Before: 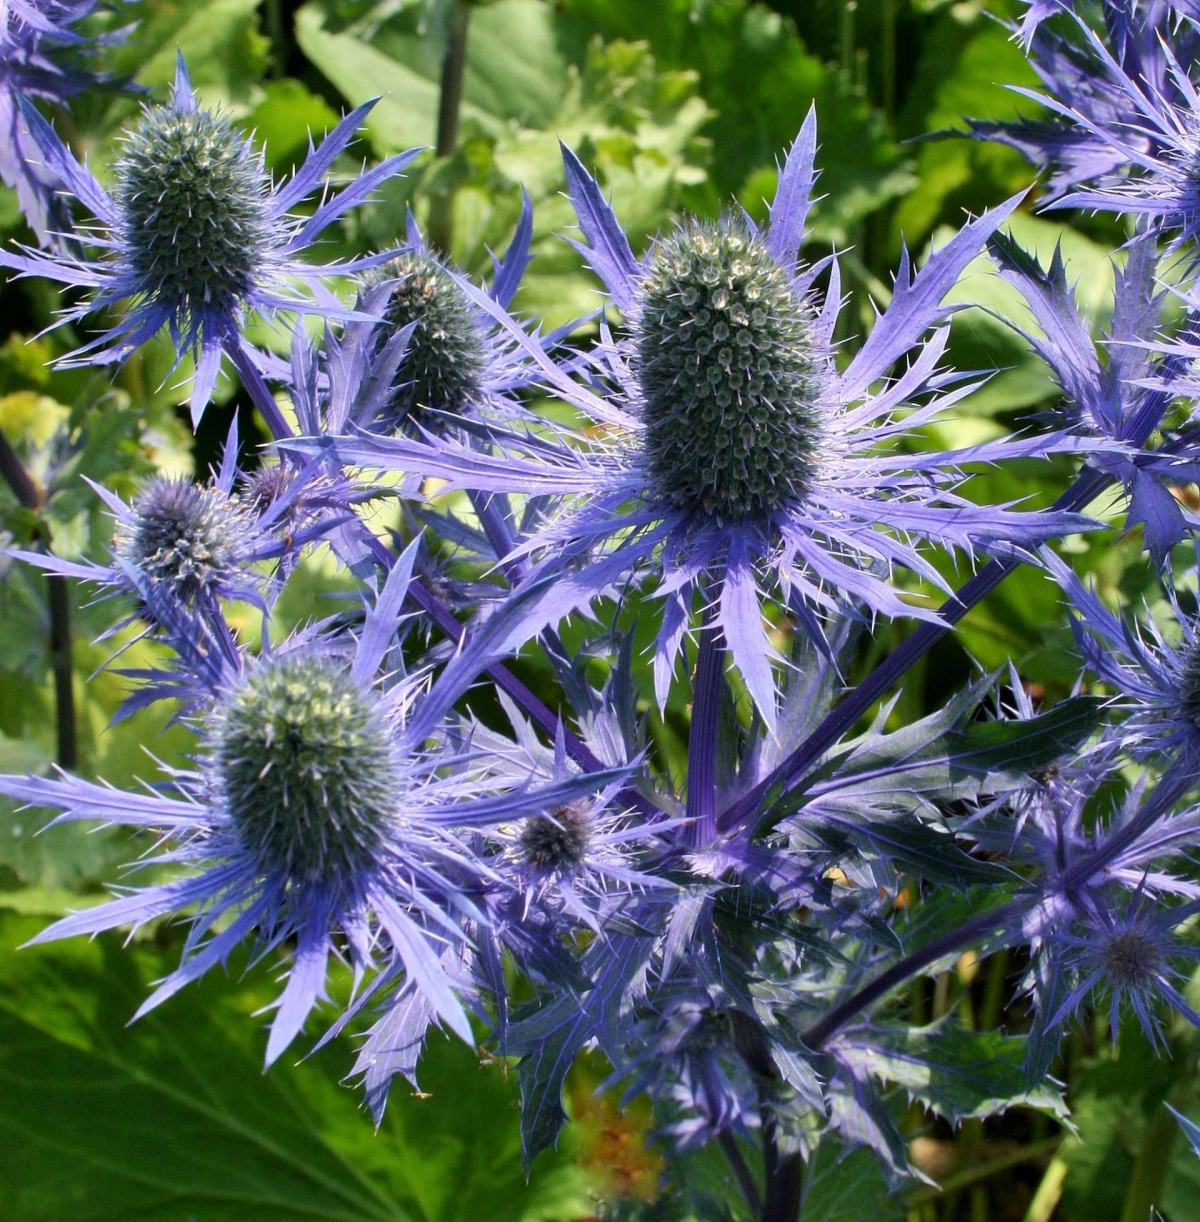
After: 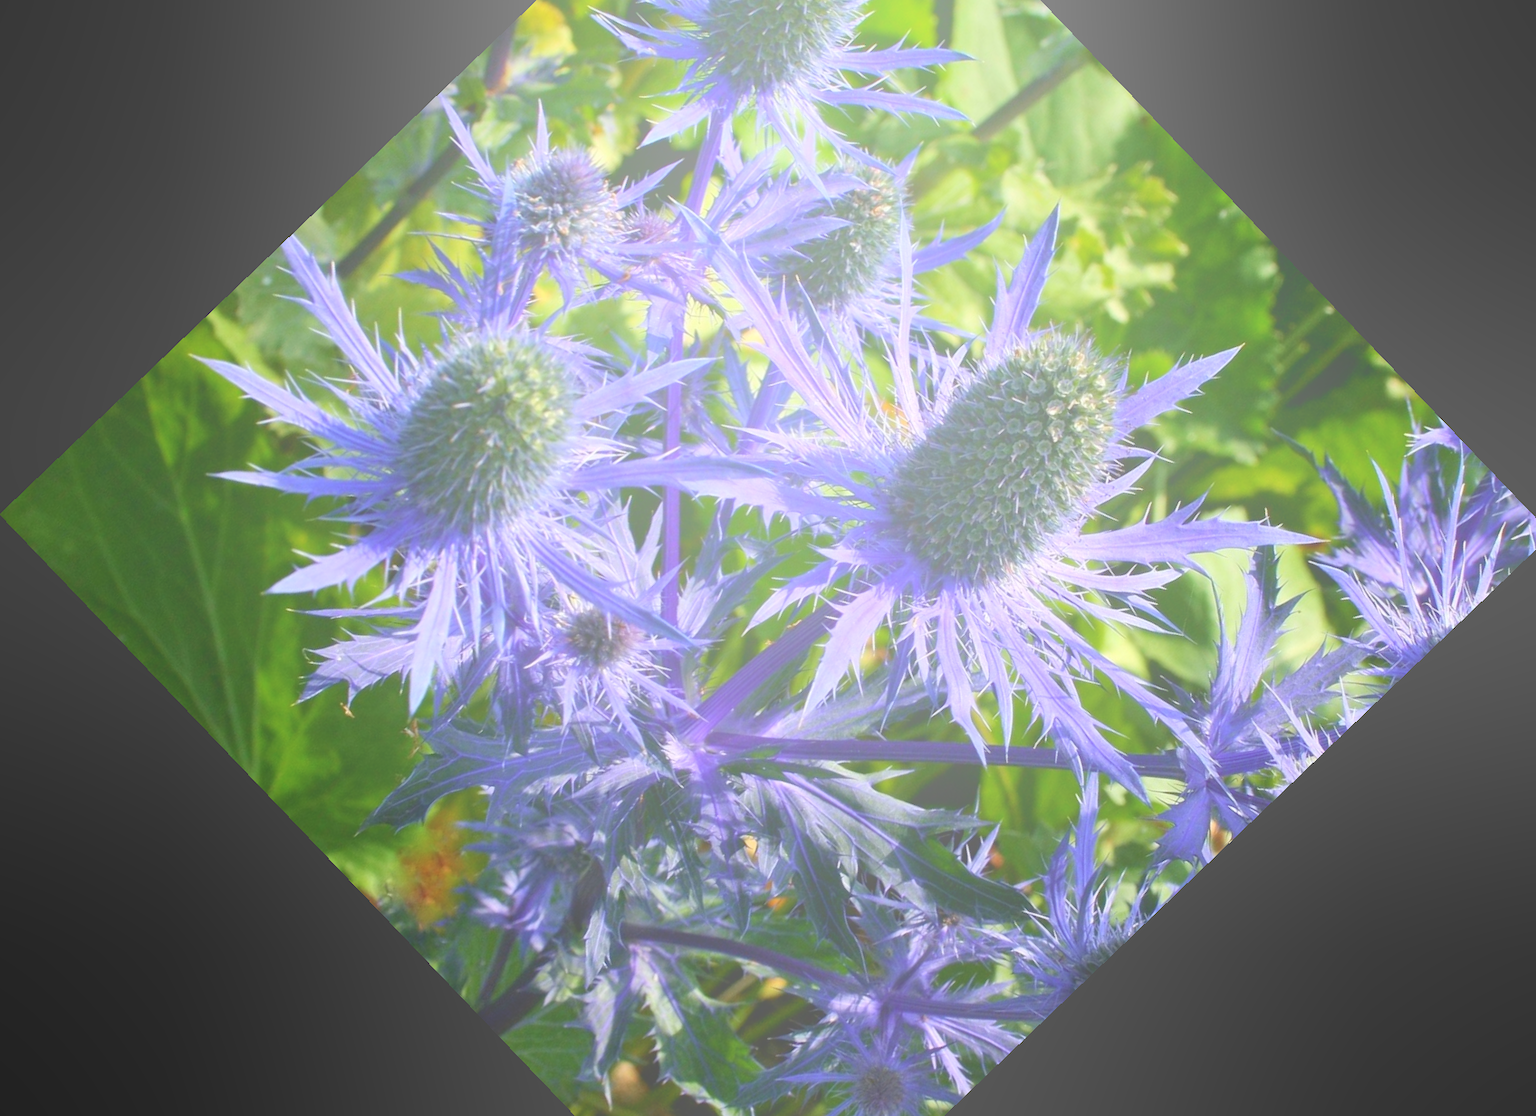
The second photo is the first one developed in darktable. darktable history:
contrast brightness saturation: brightness -0.09
crop and rotate: angle -46.26°, top 16.234%, right 0.912%, bottom 11.704%
bloom: size 70%, threshold 25%, strength 70%
